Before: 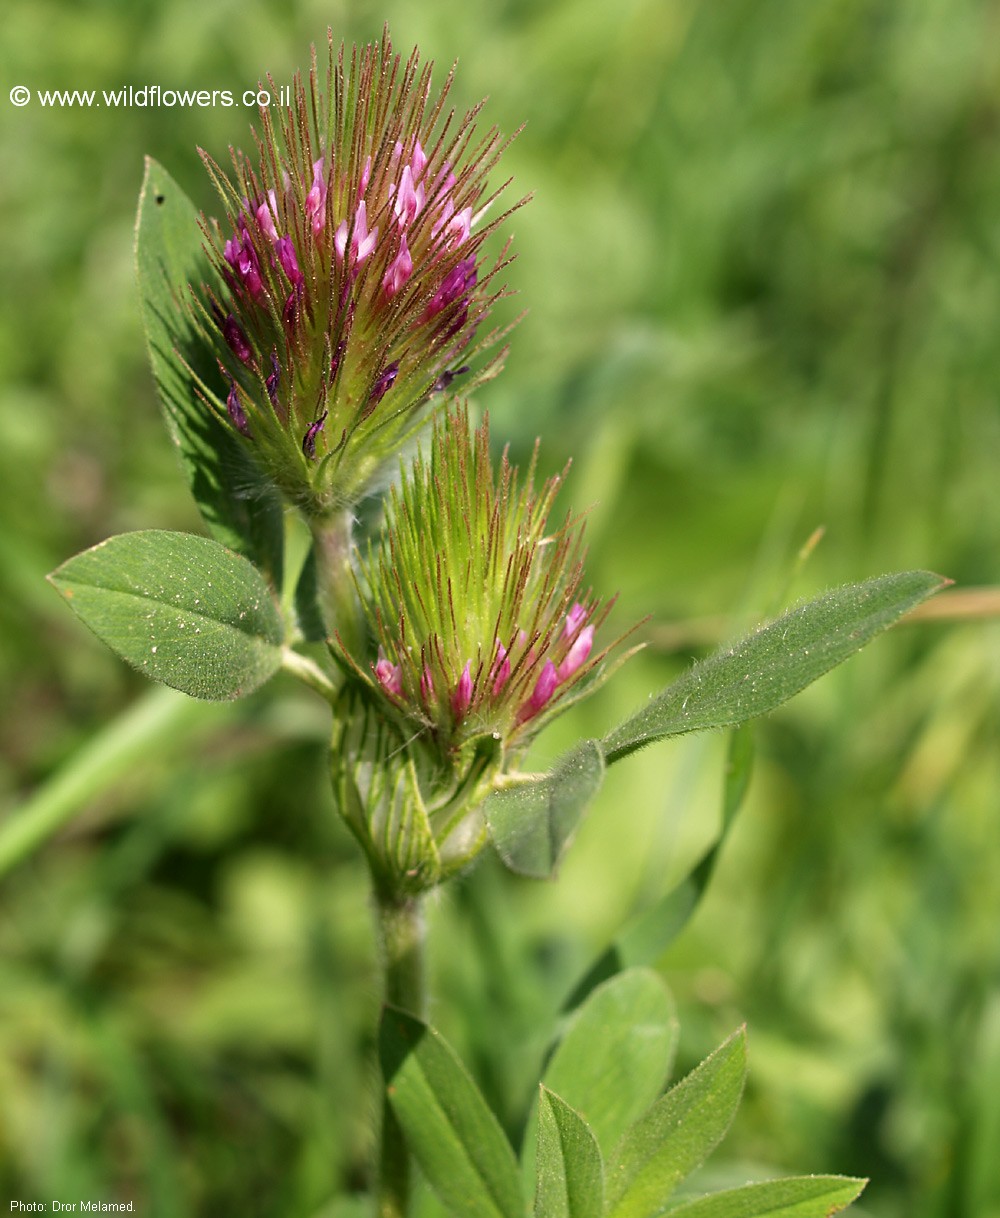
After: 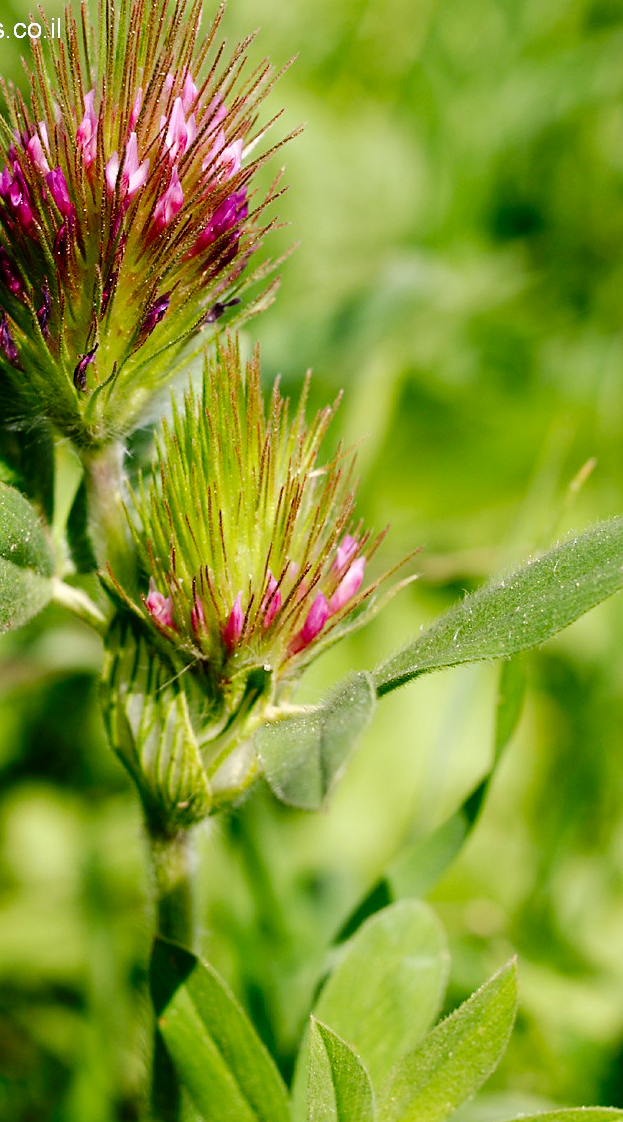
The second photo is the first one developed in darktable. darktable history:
crop and rotate: left 22.918%, top 5.629%, right 14.711%, bottom 2.247%
tone curve: curves: ch0 [(0, 0) (0.003, 0) (0.011, 0.001) (0.025, 0.003) (0.044, 0.005) (0.069, 0.012) (0.1, 0.023) (0.136, 0.039) (0.177, 0.088) (0.224, 0.15) (0.277, 0.24) (0.335, 0.337) (0.399, 0.437) (0.468, 0.535) (0.543, 0.629) (0.623, 0.71) (0.709, 0.782) (0.801, 0.856) (0.898, 0.94) (1, 1)], preserve colors none
